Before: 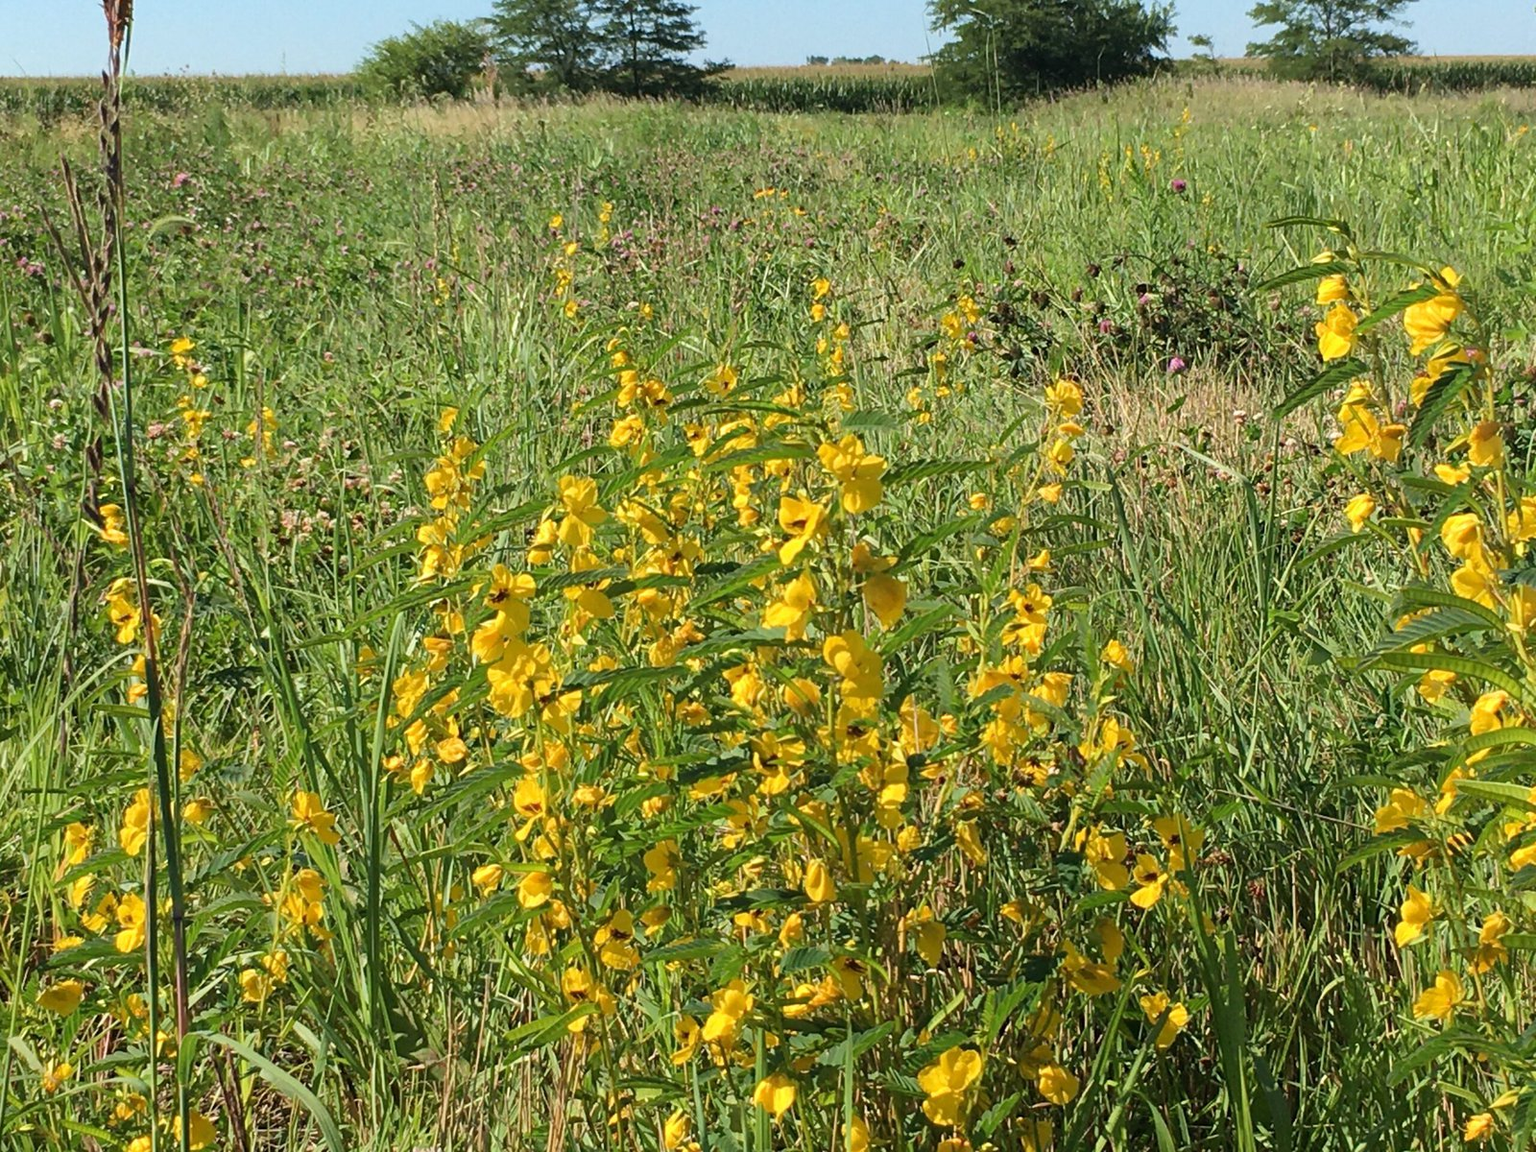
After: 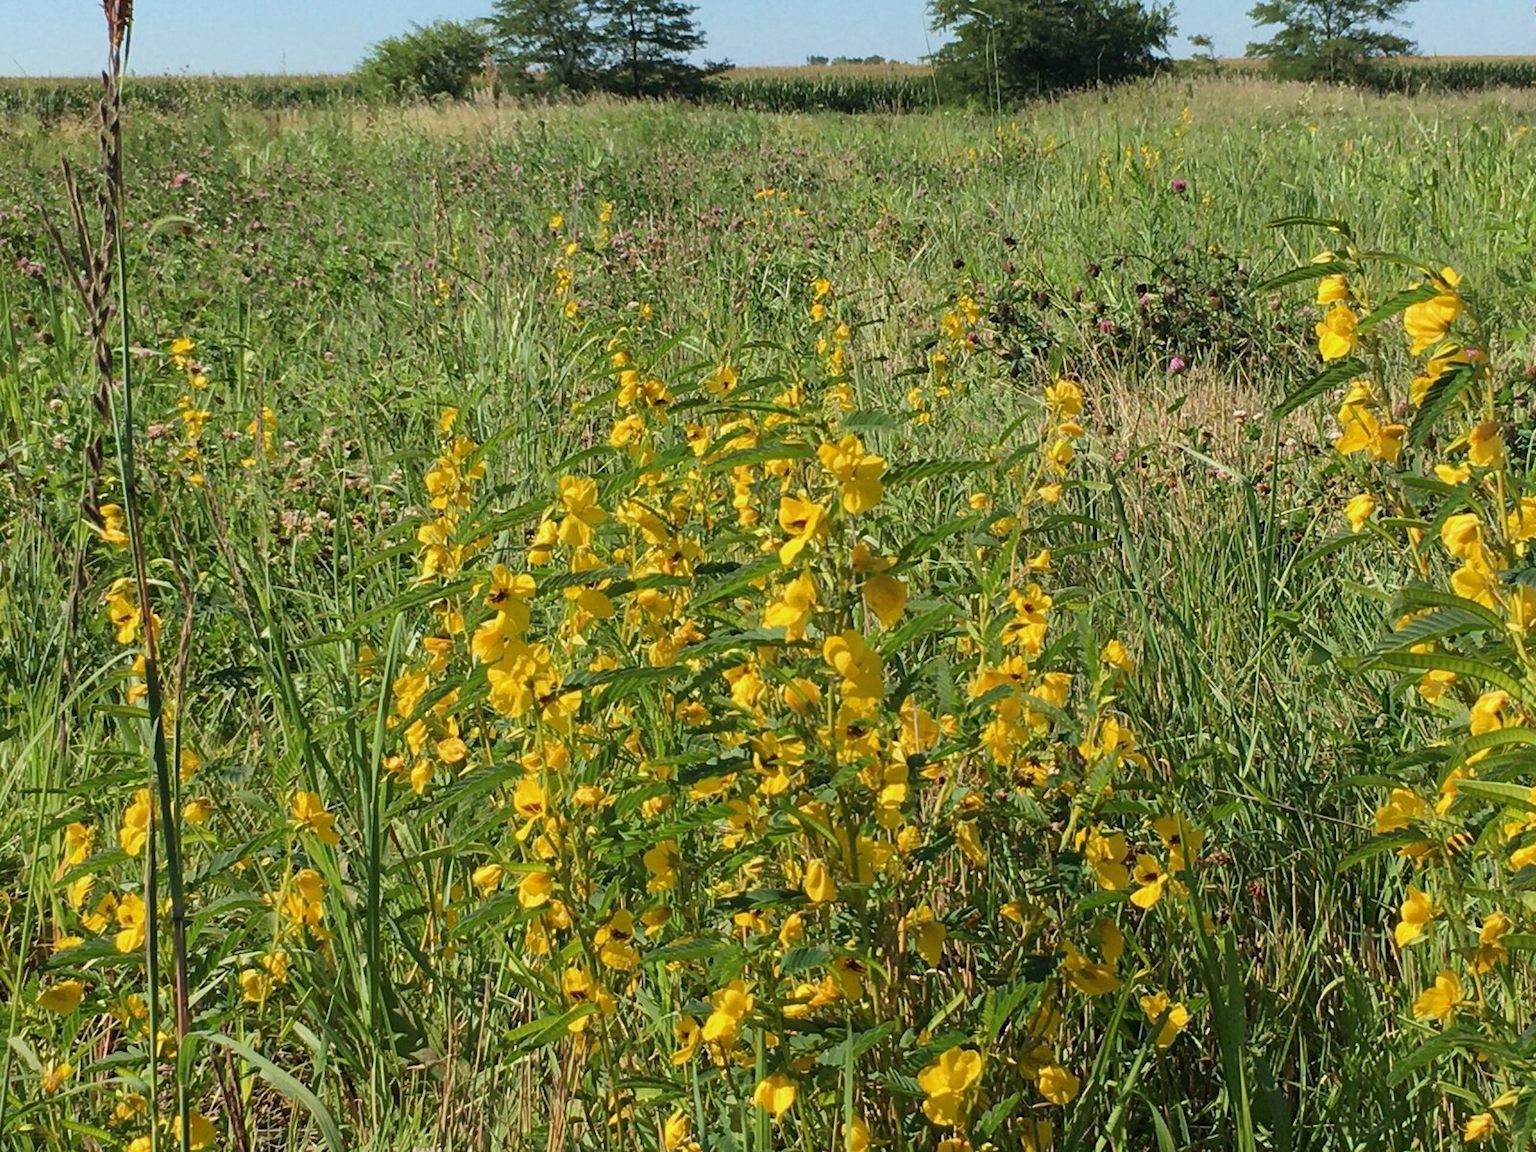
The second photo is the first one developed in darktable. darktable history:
exposure: exposure -0.206 EV, compensate highlight preservation false
